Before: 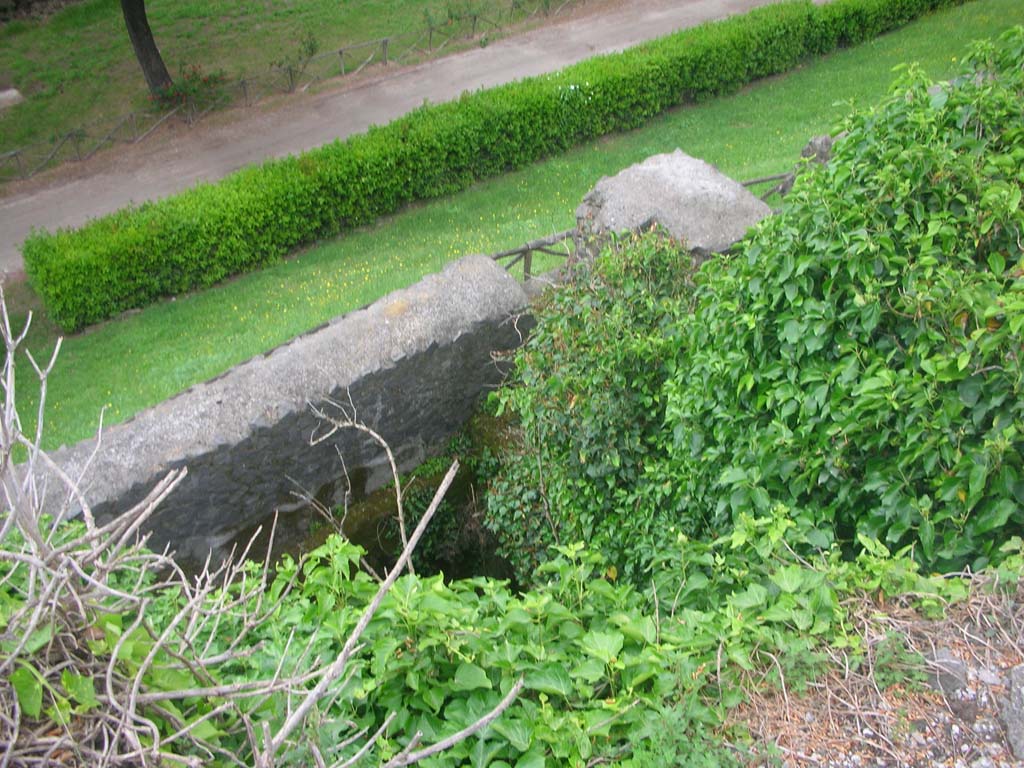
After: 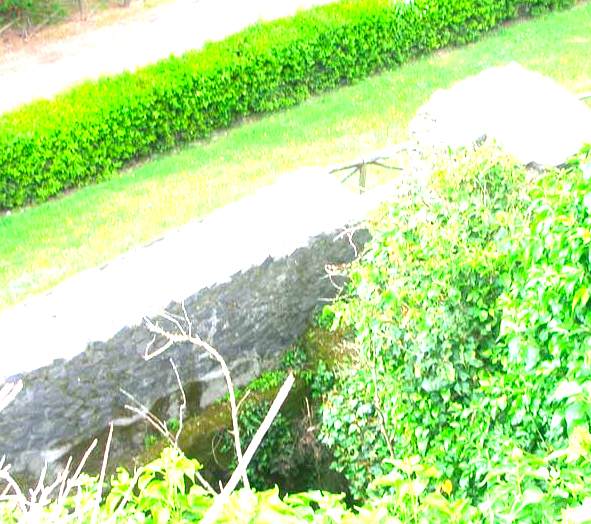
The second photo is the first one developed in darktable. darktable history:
exposure: exposure 0.999 EV, compensate highlight preservation false
contrast brightness saturation: contrast 0.04, saturation 0.16
crop: left 16.202%, top 11.208%, right 26.045%, bottom 20.557%
levels: levels [0, 0.352, 0.703]
